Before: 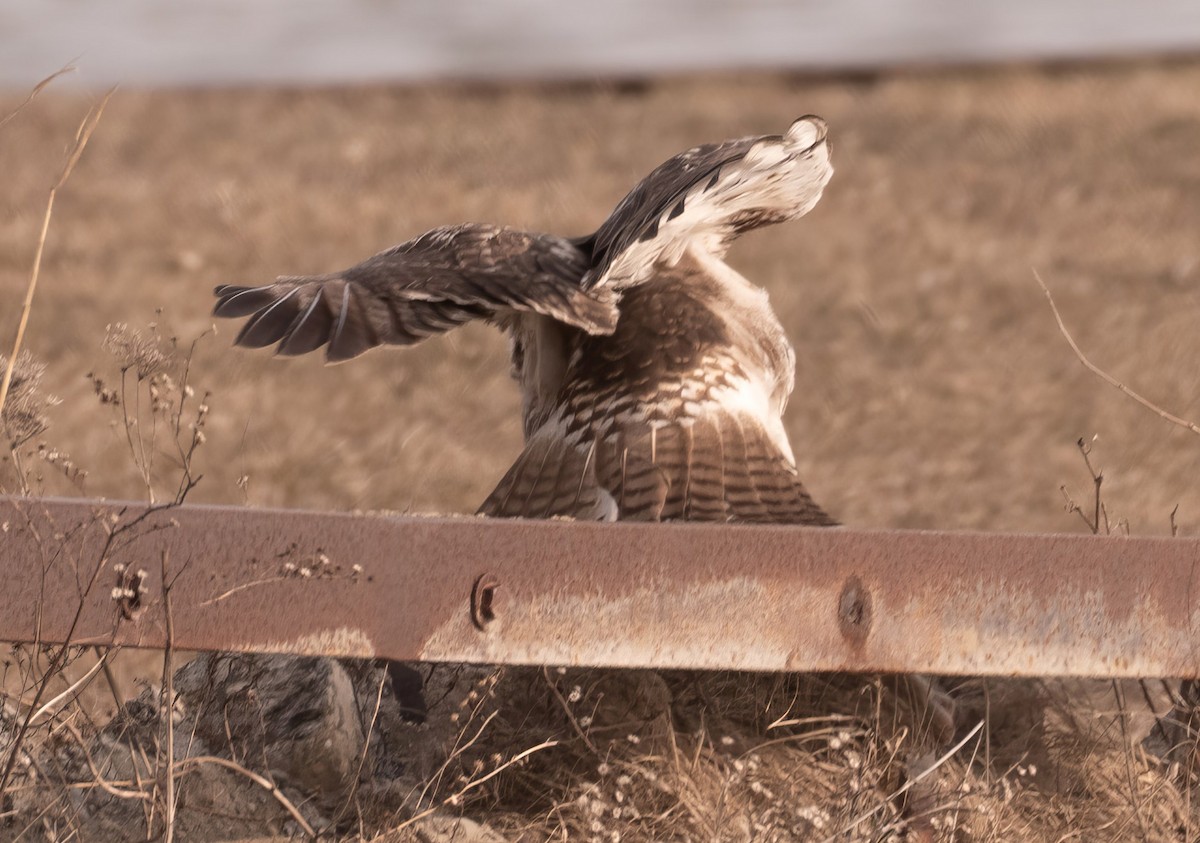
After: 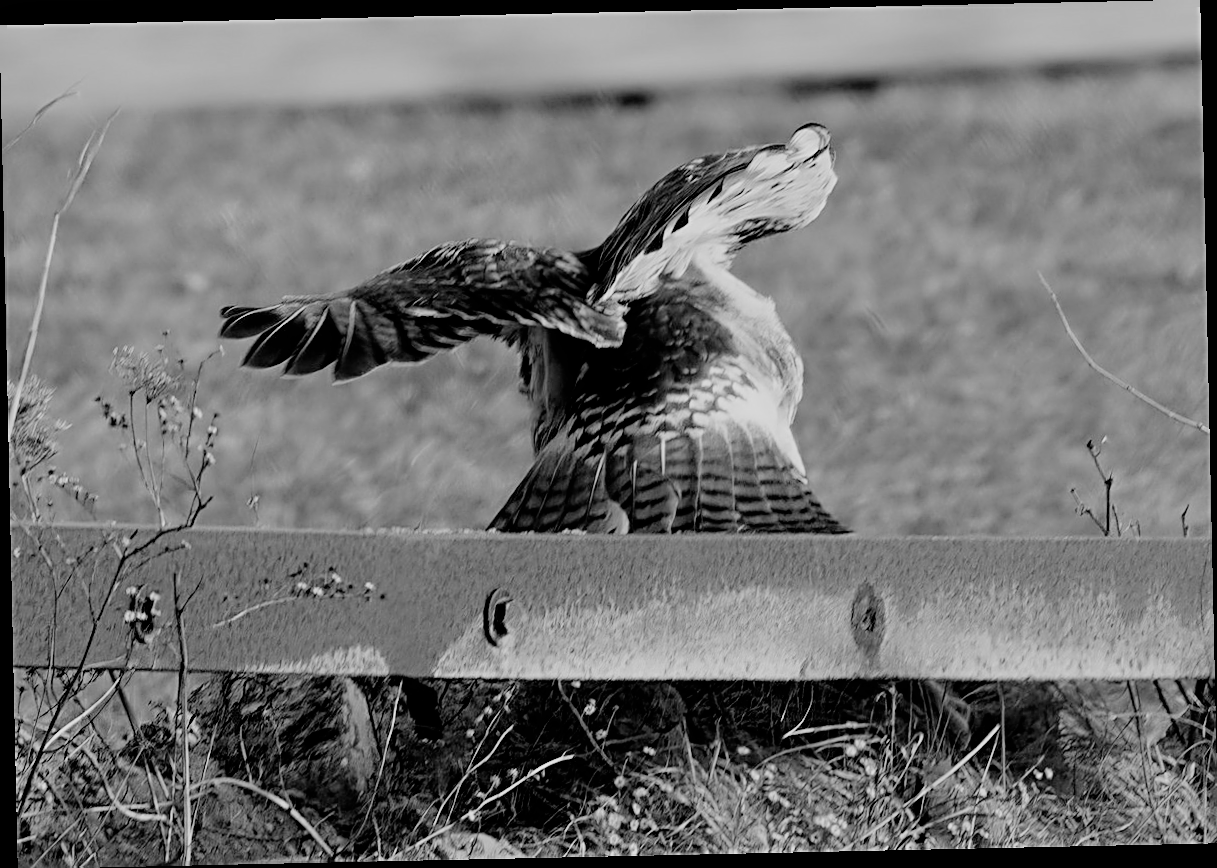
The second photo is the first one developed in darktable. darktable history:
filmic rgb: black relative exposure -2.85 EV, white relative exposure 4.56 EV, hardness 1.77, contrast 1.25, preserve chrominance no, color science v5 (2021)
monochrome: on, module defaults
rotate and perspective: rotation -1.24°, automatic cropping off
sharpen: radius 2.531, amount 0.628
